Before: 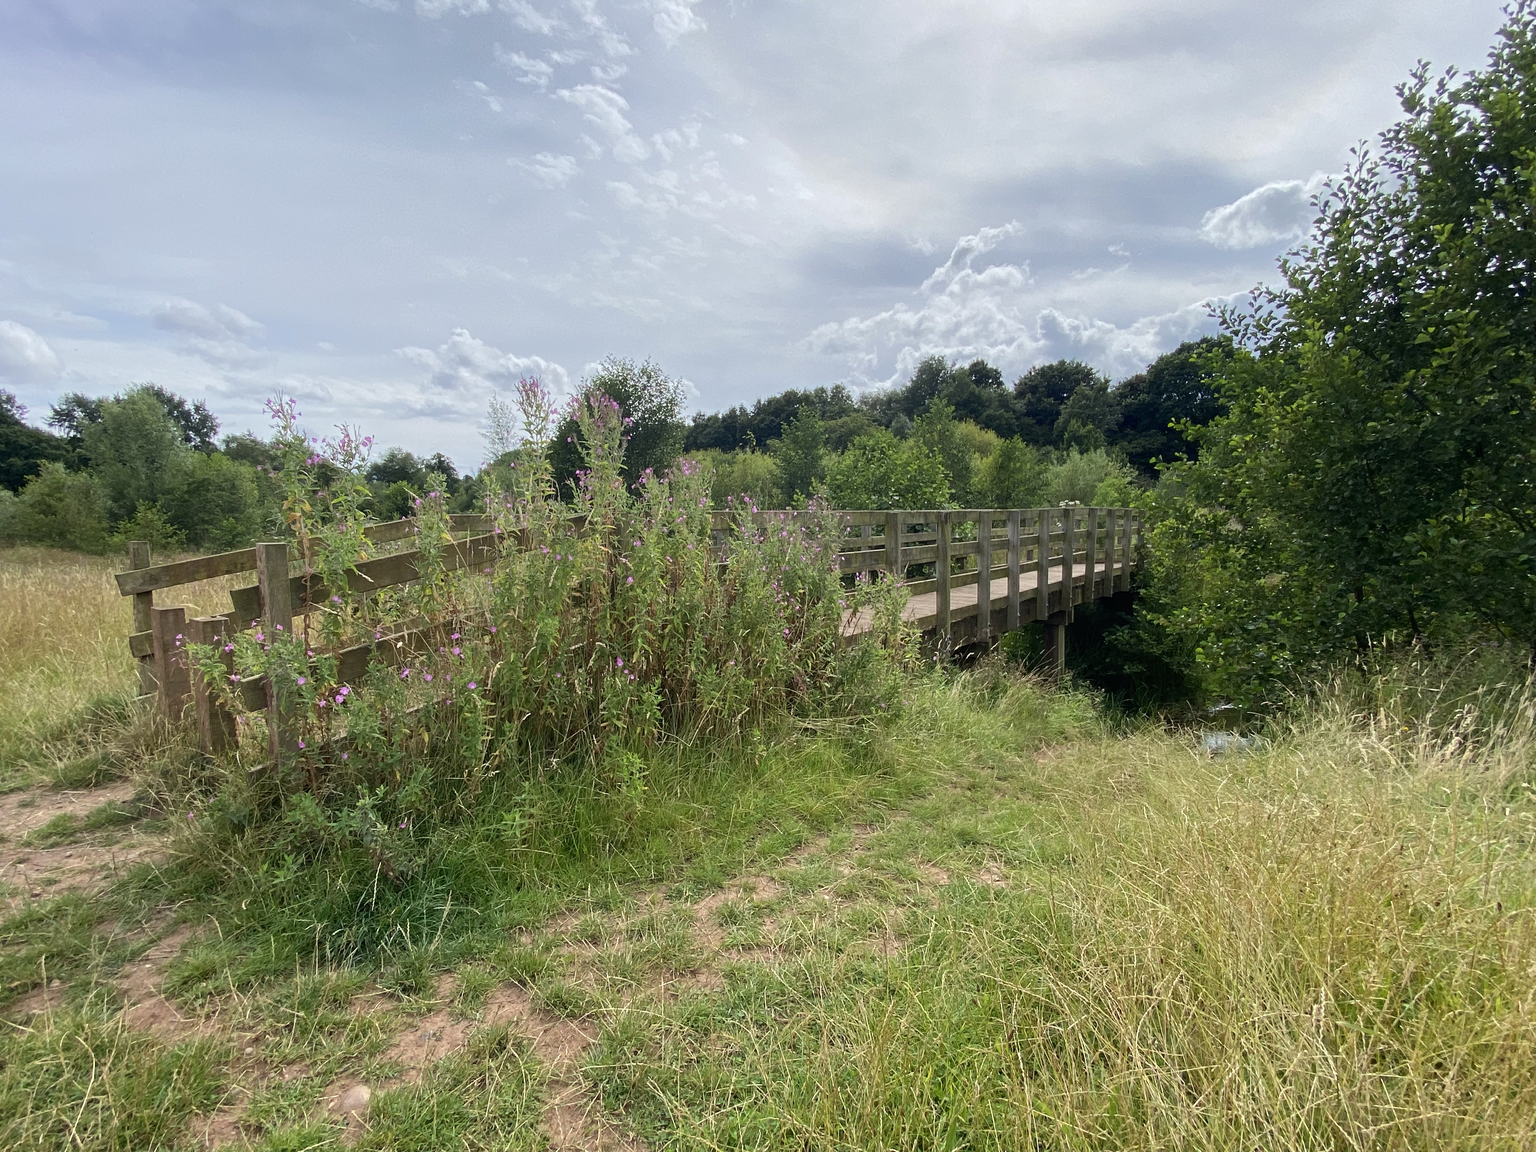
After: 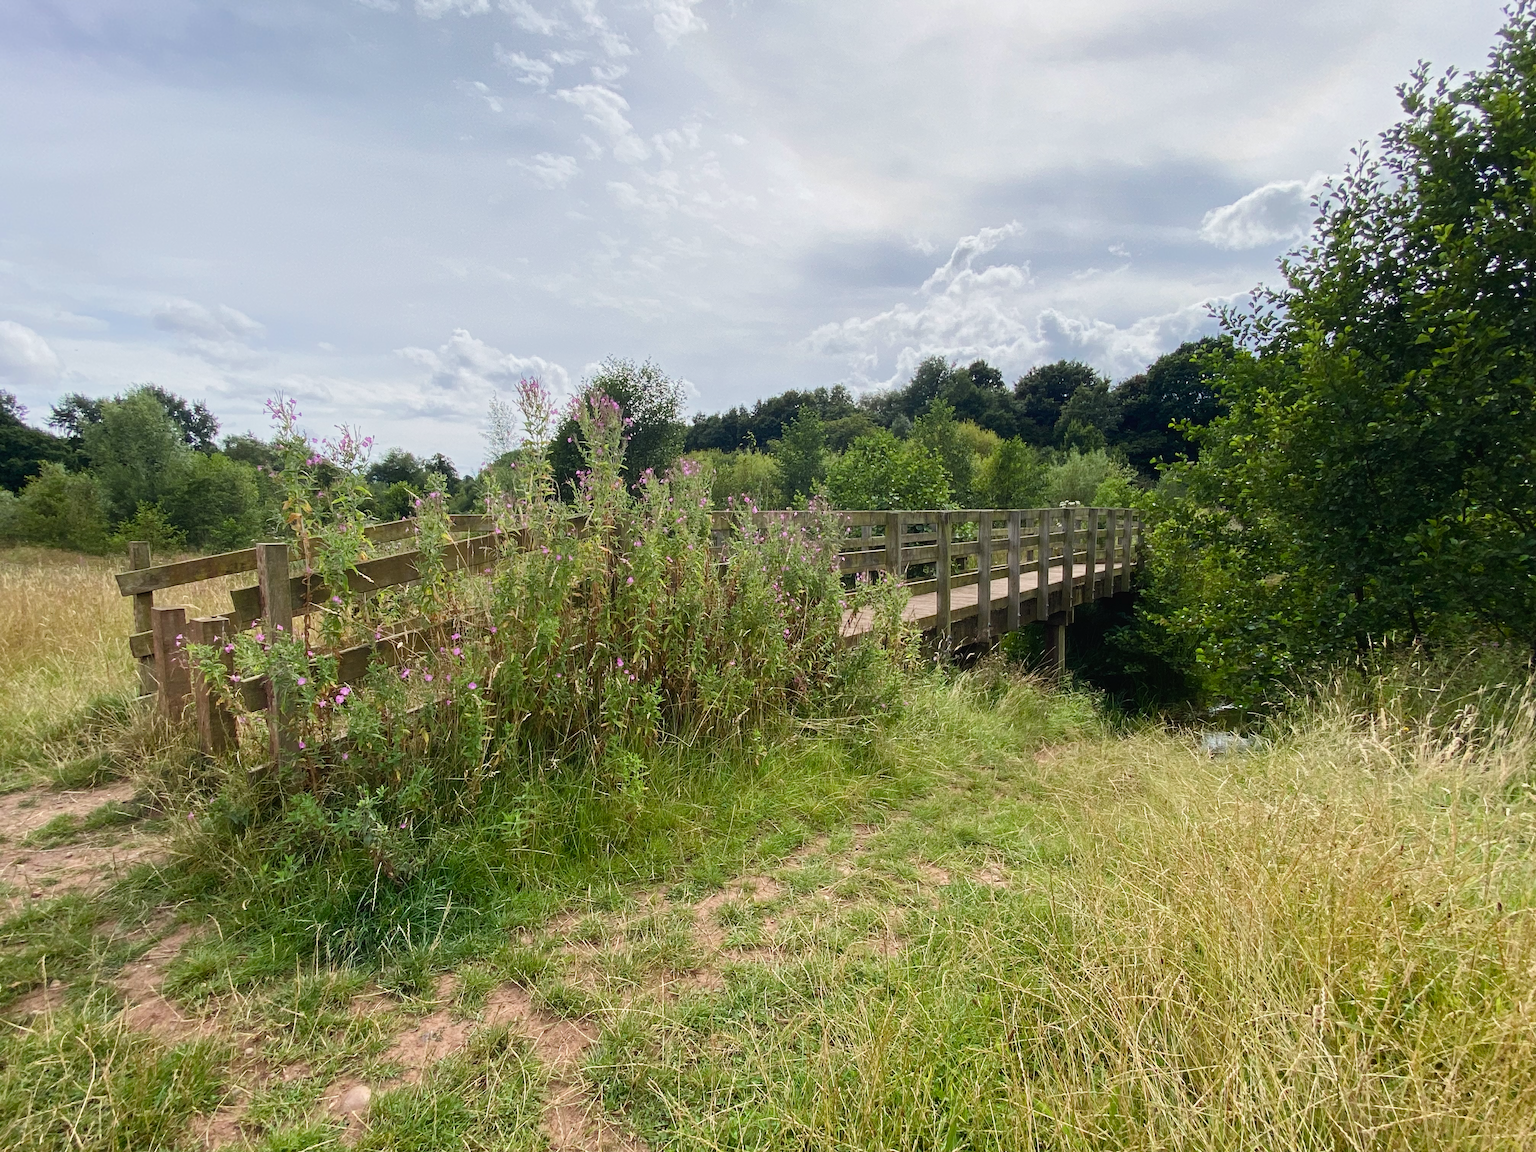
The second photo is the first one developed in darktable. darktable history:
color balance rgb: shadows lift › chroma 1%, shadows lift › hue 28.8°, power › hue 60°, highlights gain › chroma 1%, highlights gain › hue 60°, global offset › luminance 0.25%, perceptual saturation grading › highlights -20%, perceptual saturation grading › shadows 20%, perceptual brilliance grading › highlights 10%, perceptual brilliance grading › shadows -5%, global vibrance 19.67%
filmic rgb: black relative exposure -14.19 EV, white relative exposure 3.39 EV, hardness 7.89, preserve chrominance max RGB
